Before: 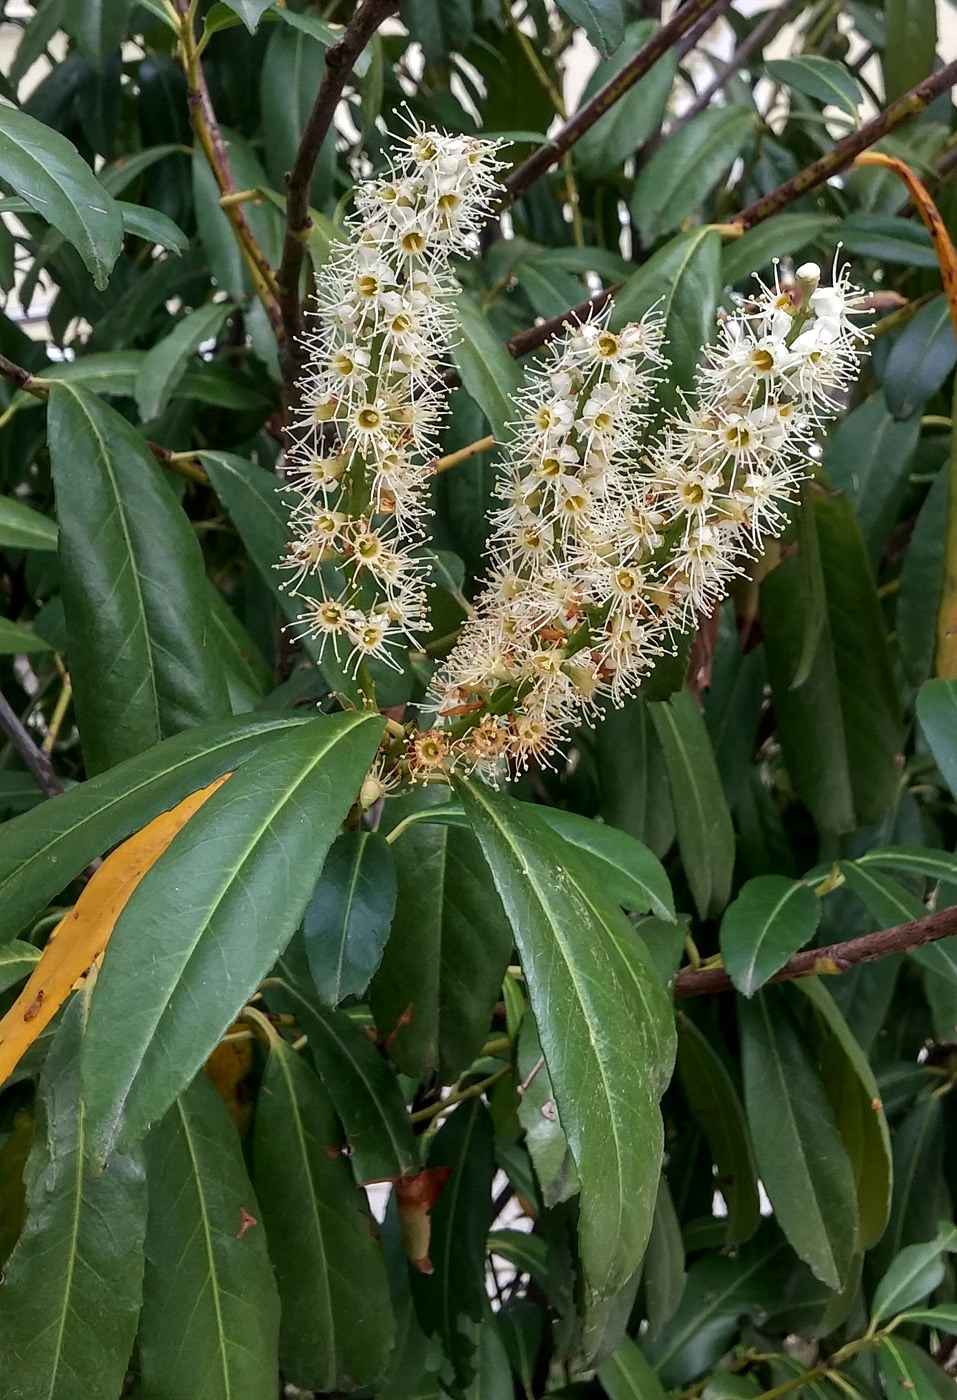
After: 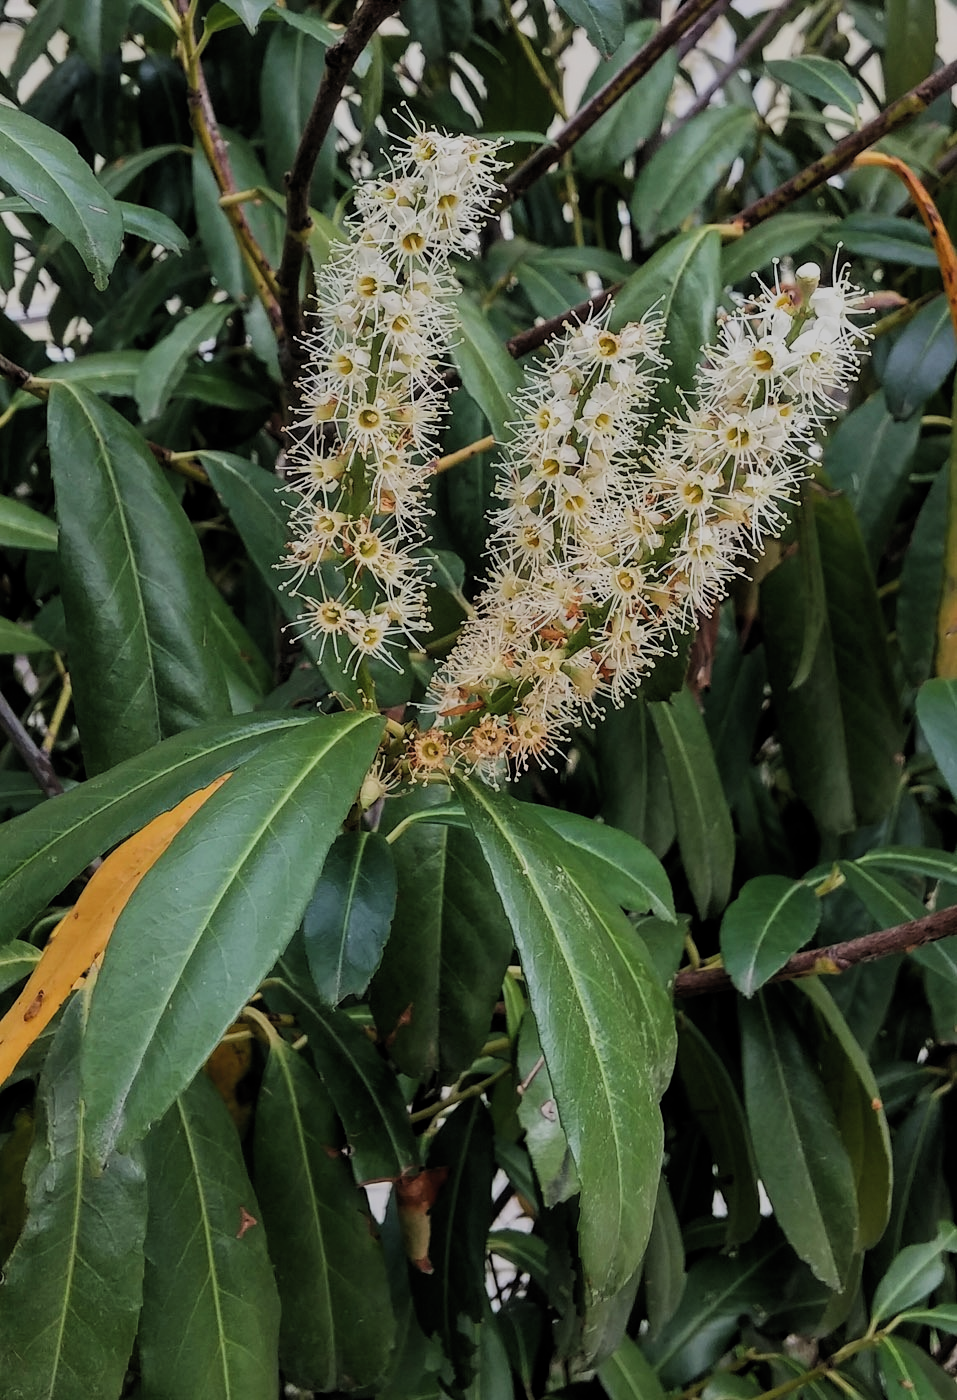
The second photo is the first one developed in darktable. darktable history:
filmic rgb: black relative exposure -7.11 EV, white relative exposure 5.36 EV, threshold 5.97 EV, hardness 3.03, preserve chrominance RGB euclidean norm, color science v5 (2021), iterations of high-quality reconstruction 0, contrast in shadows safe, contrast in highlights safe, enable highlight reconstruction true
